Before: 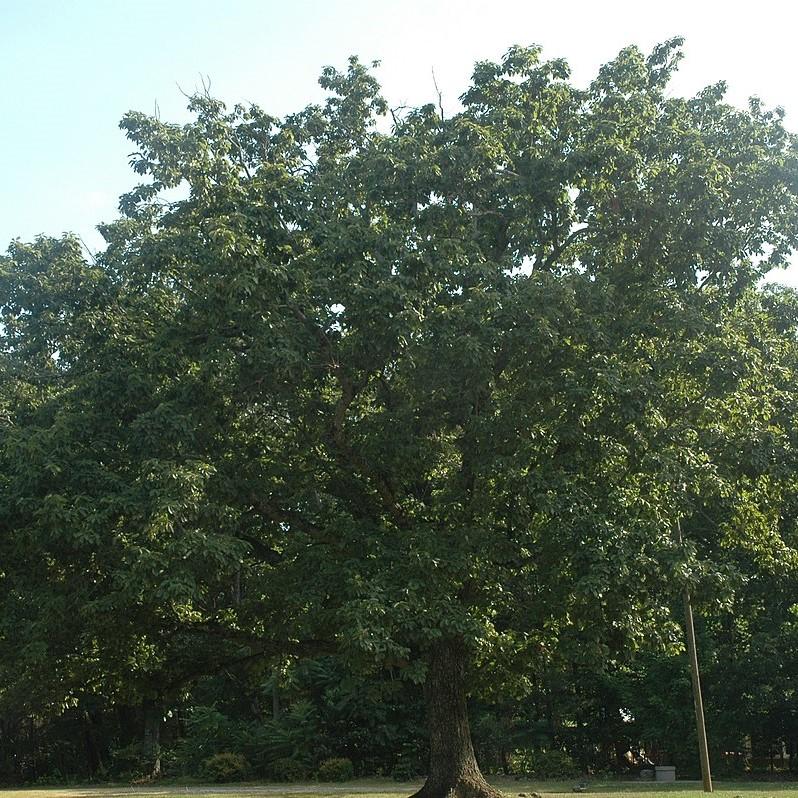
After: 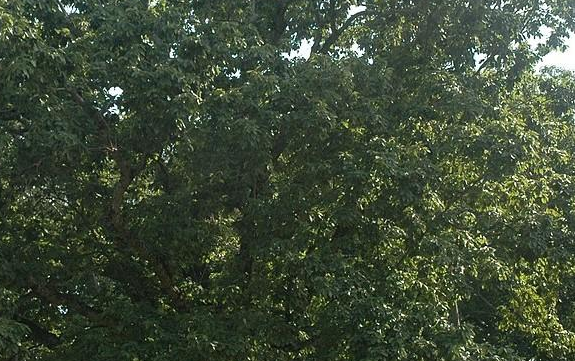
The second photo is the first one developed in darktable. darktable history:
crop and rotate: left 27.83%, top 27.211%, bottom 27.497%
